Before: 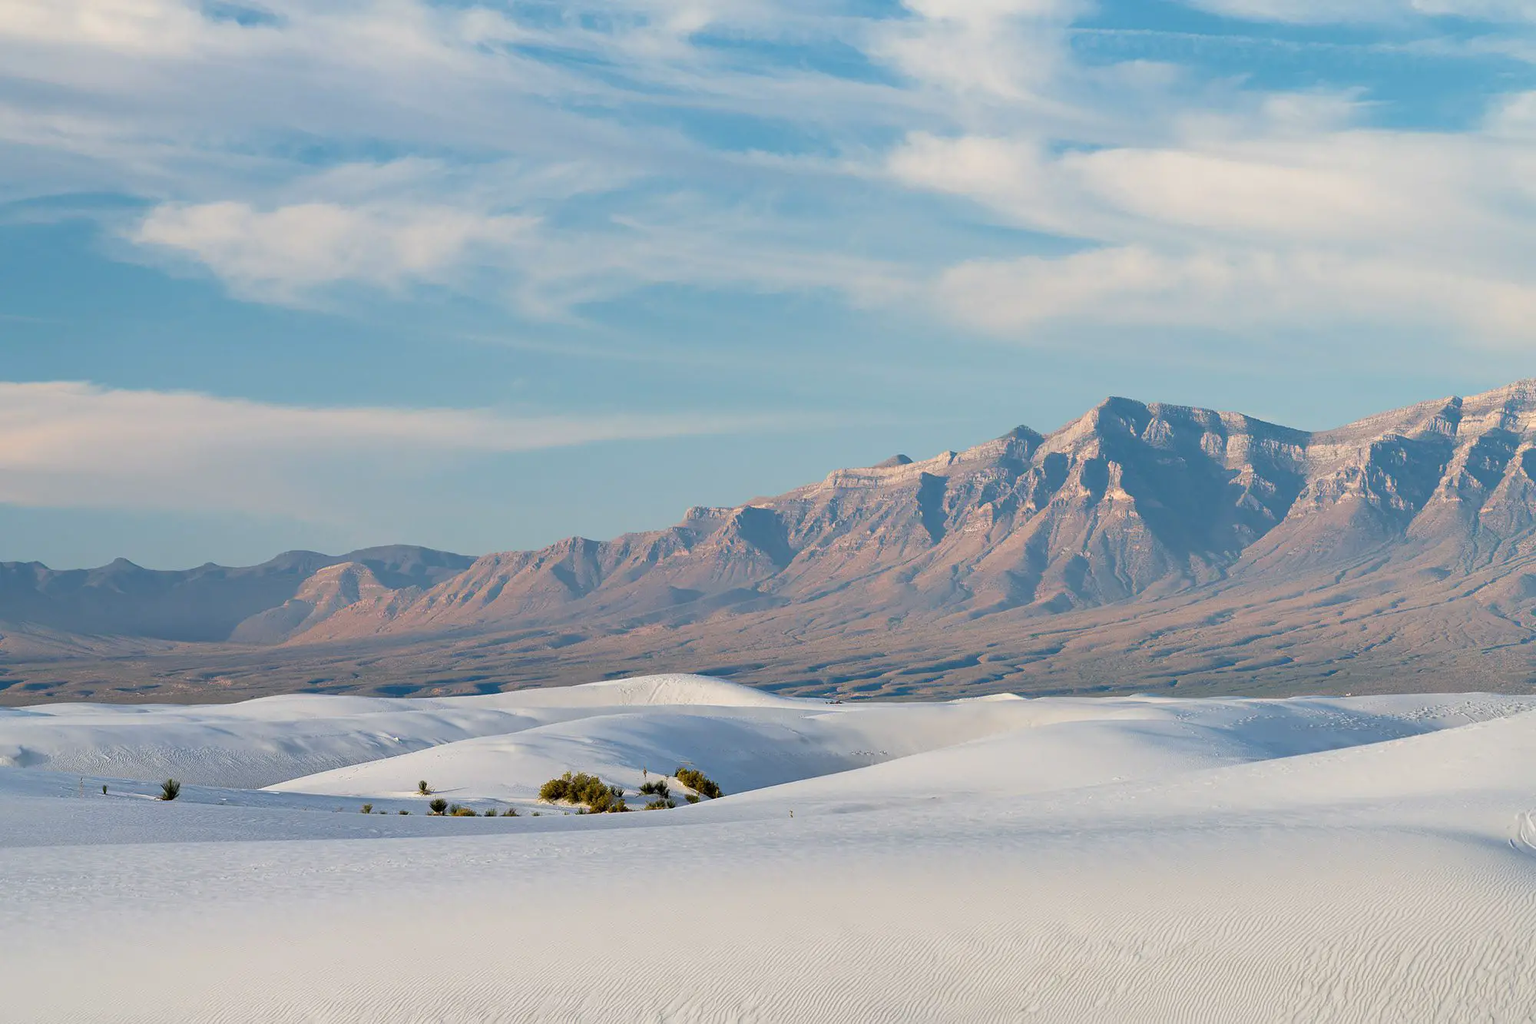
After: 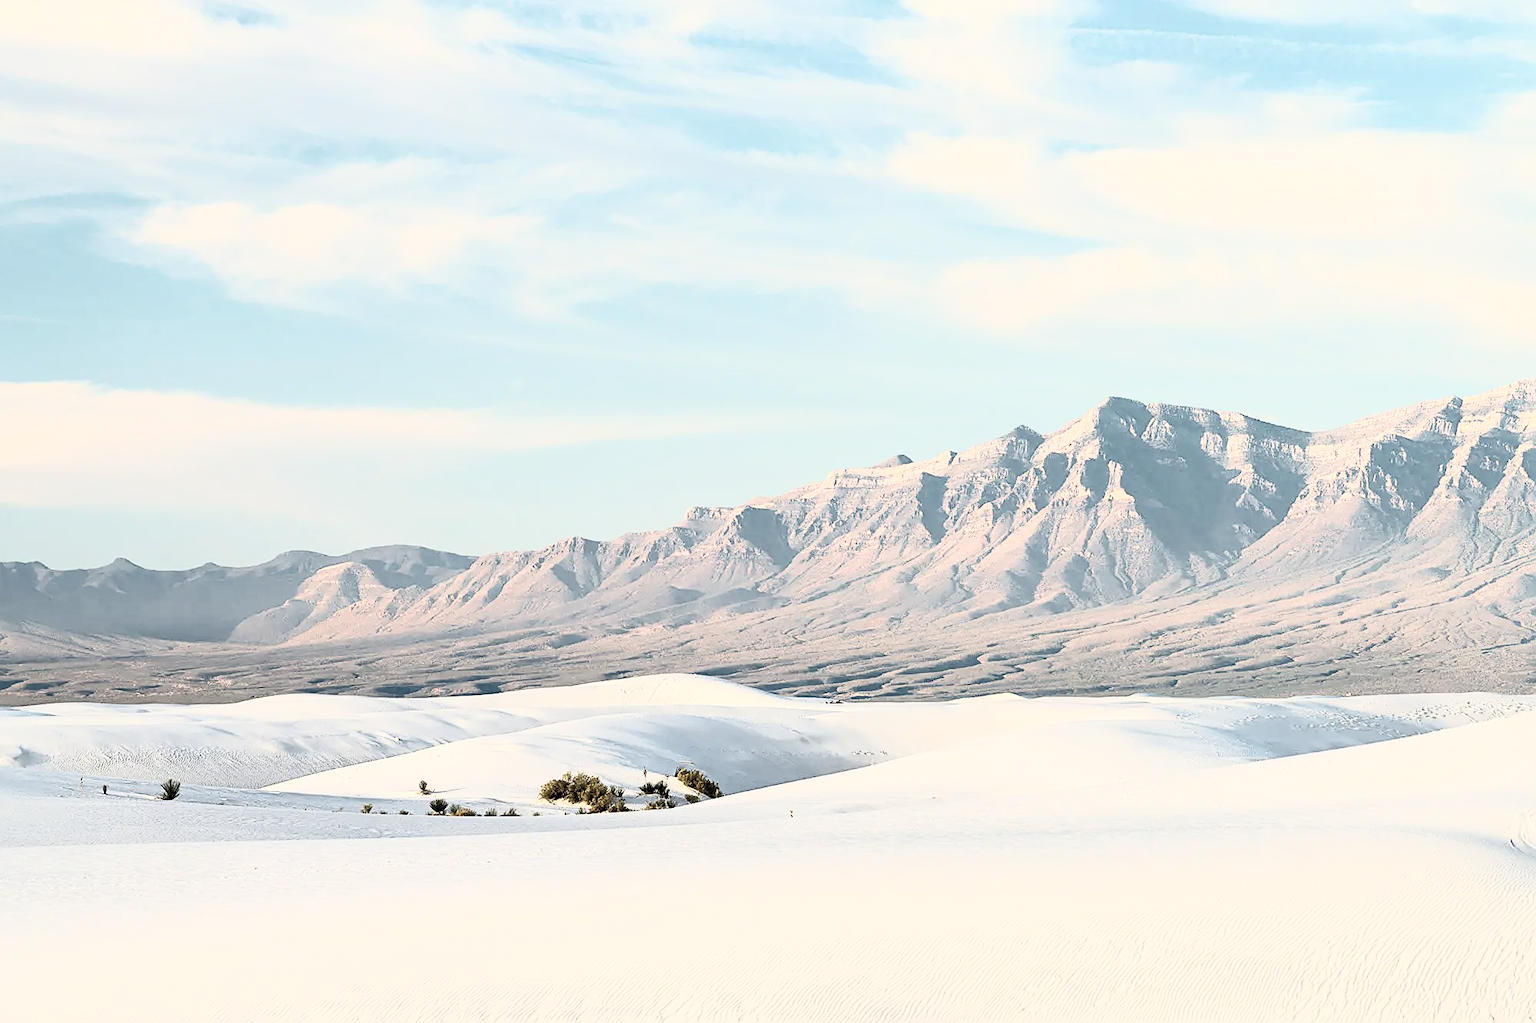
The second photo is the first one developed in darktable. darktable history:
white balance: red 1.045, blue 0.932
sharpen: on, module defaults
contrast brightness saturation: contrast 0.57, brightness 0.57, saturation -0.34
